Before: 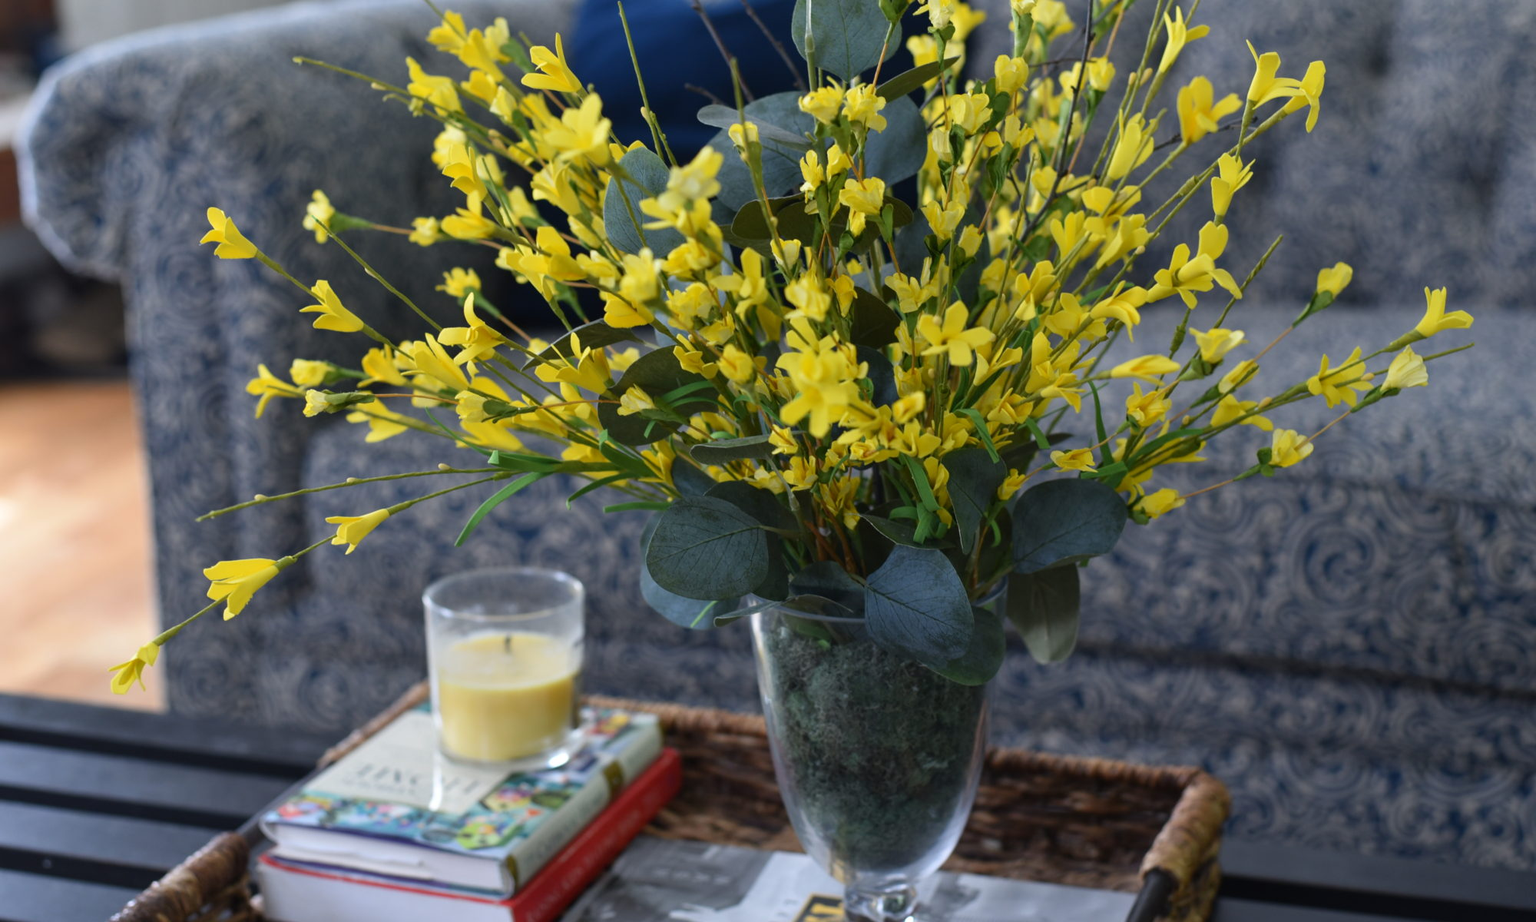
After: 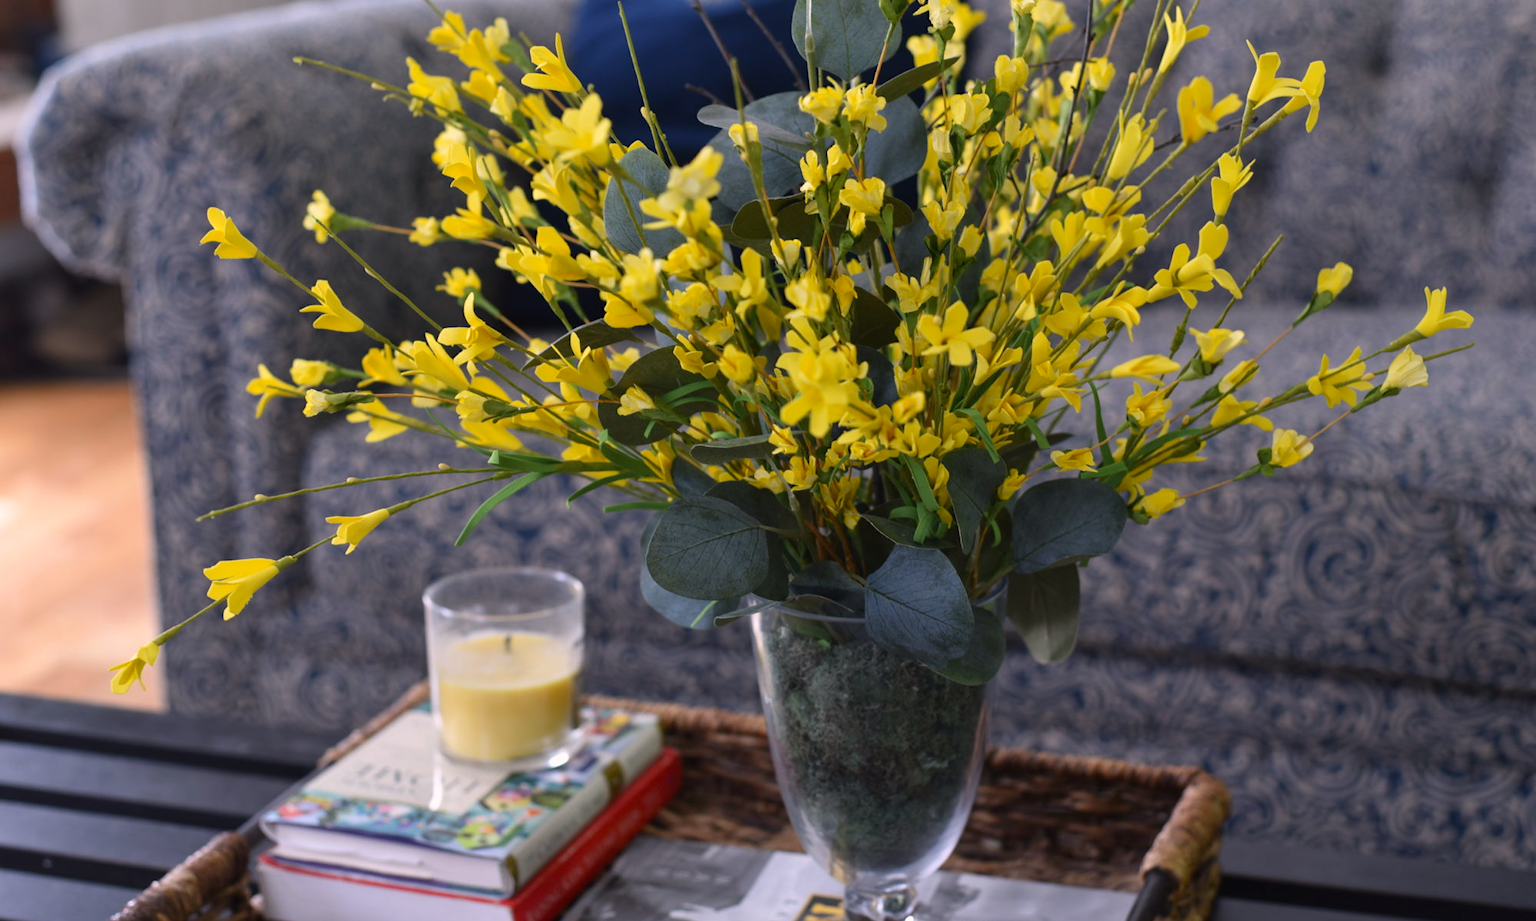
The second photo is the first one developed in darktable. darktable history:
color calibration: output R [1.063, -0.012, -0.003, 0], output B [-0.079, 0.047, 1, 0], illuminant same as pipeline (D50), adaptation XYZ, x 0.346, y 0.358, temperature 5012.3 K
